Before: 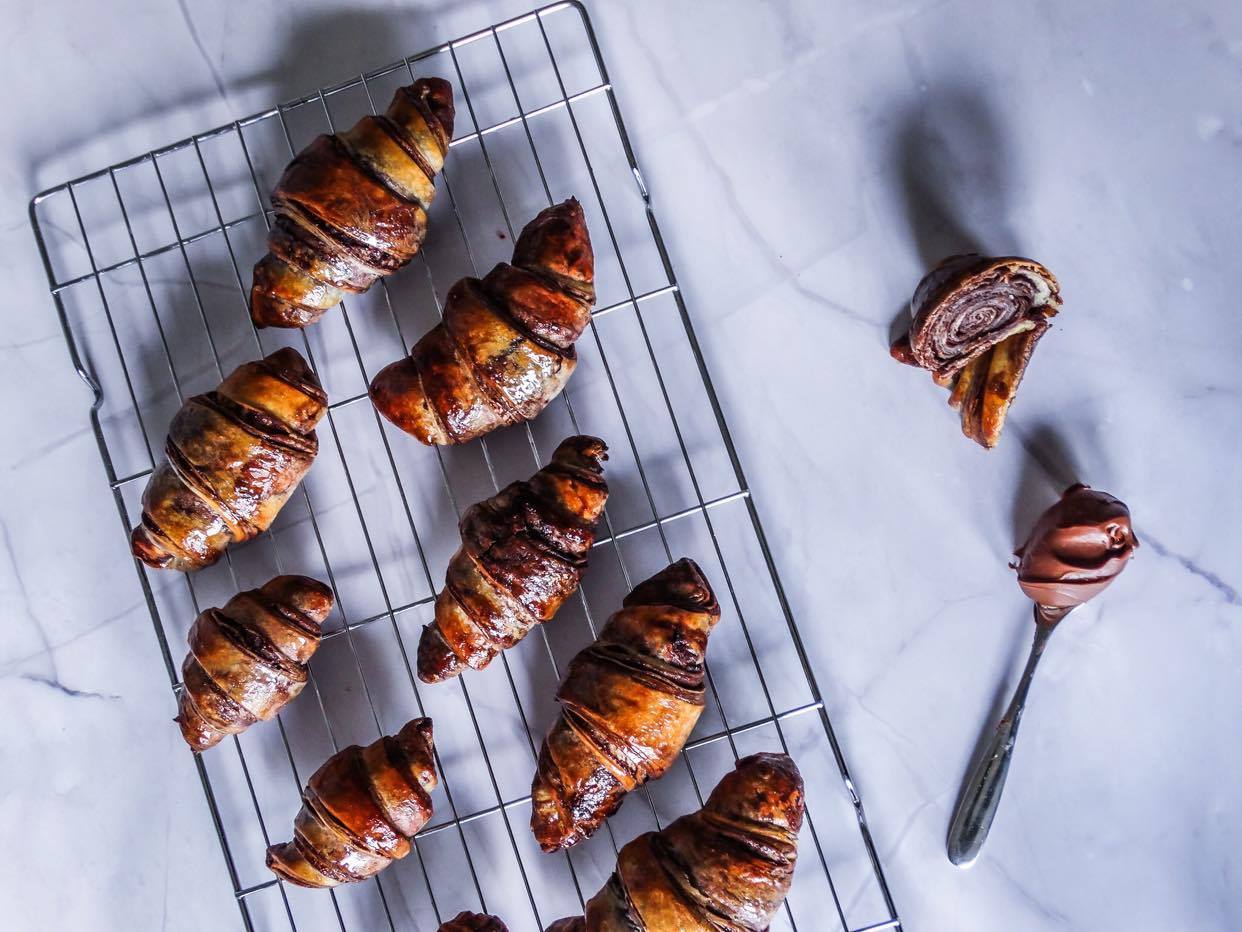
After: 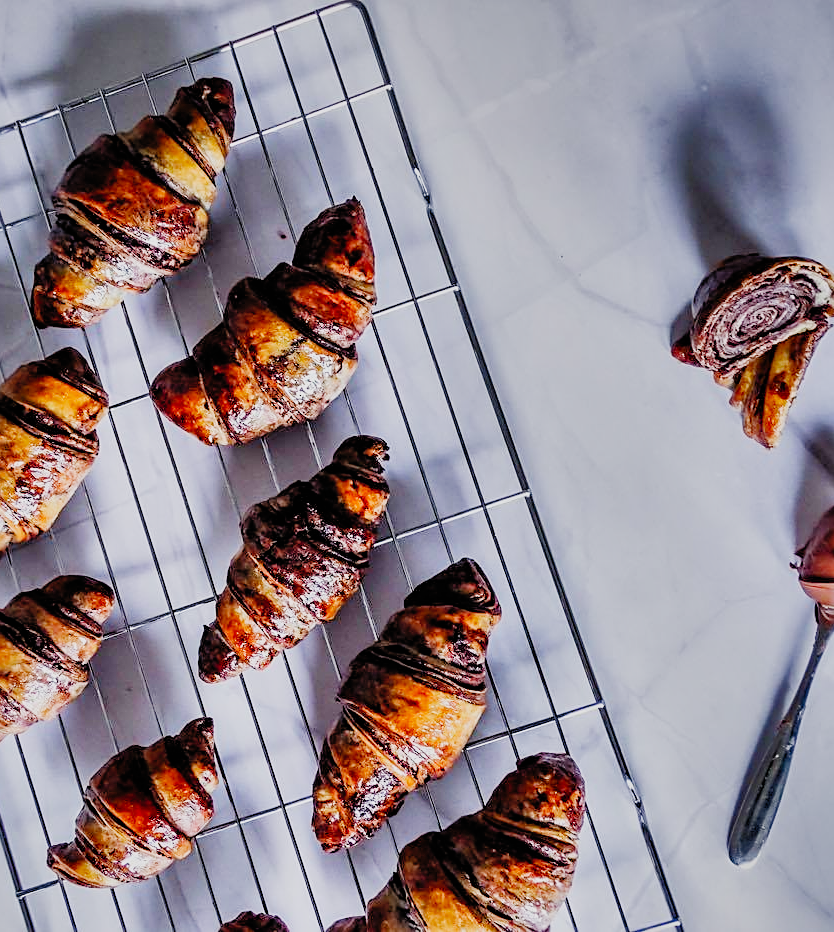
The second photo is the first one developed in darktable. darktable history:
contrast equalizer: octaves 7, y [[0.5 ×6], [0.5 ×6], [0.5, 0.5, 0.501, 0.545, 0.707, 0.863], [0 ×6], [0 ×6]]
crop and rotate: left 17.691%, right 15.118%
sharpen: on, module defaults
exposure: exposure 0.607 EV, compensate highlight preservation false
shadows and highlights: white point adjustment 0.138, highlights -69.54, soften with gaussian
filmic rgb: black relative exposure -6.14 EV, white relative exposure 6.96 EV, hardness 2.27, add noise in highlights 0, preserve chrominance no, color science v3 (2019), use custom middle-gray values true, contrast in highlights soft
contrast brightness saturation: brightness 0.086, saturation 0.195
